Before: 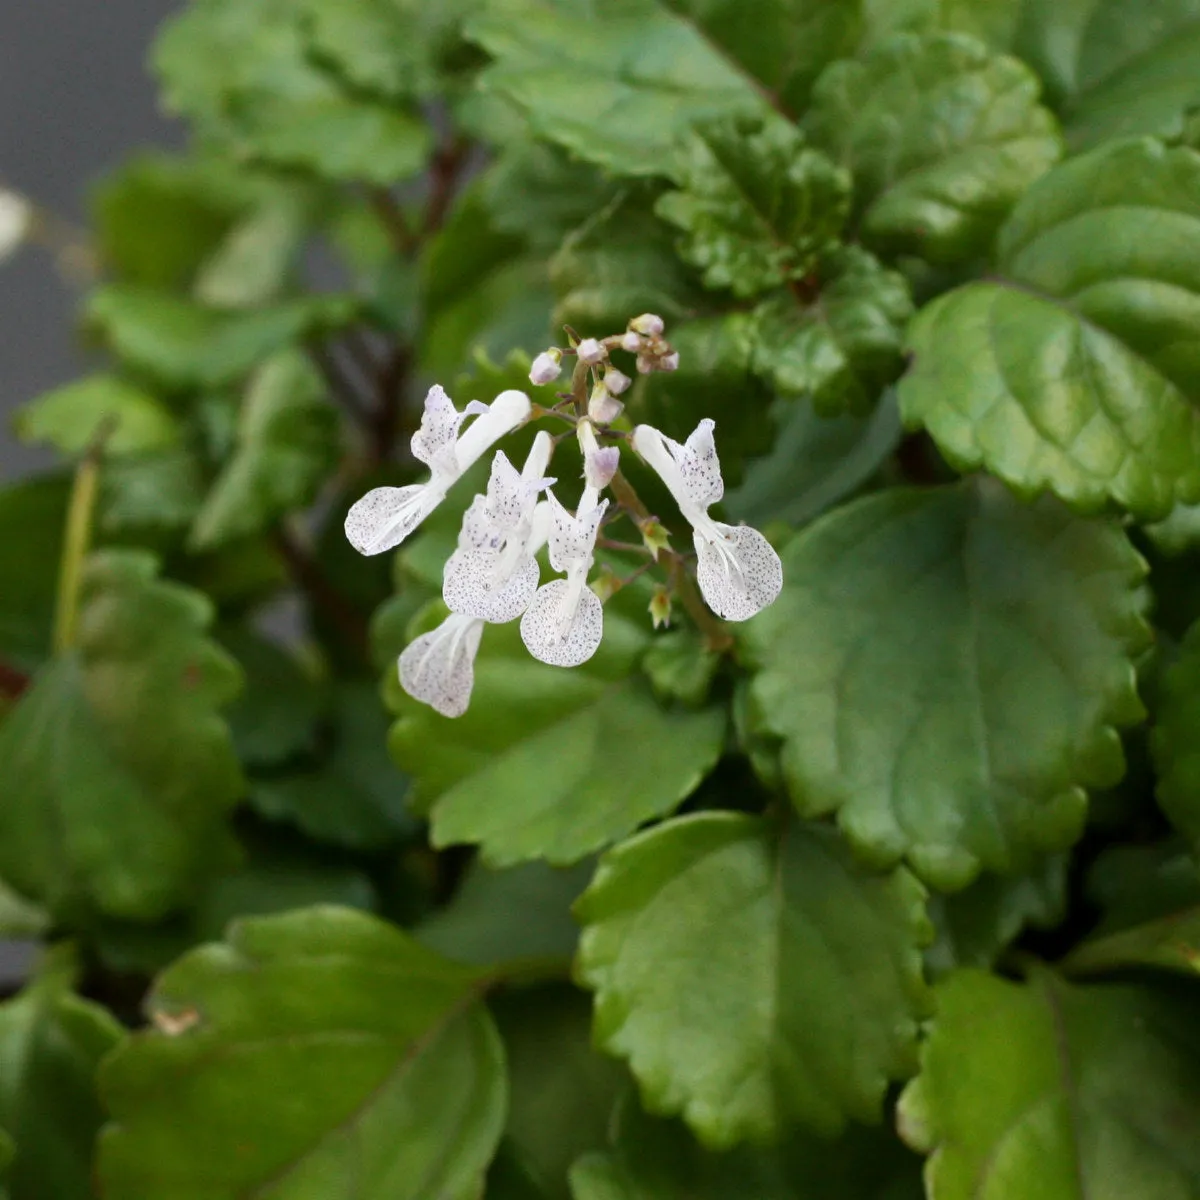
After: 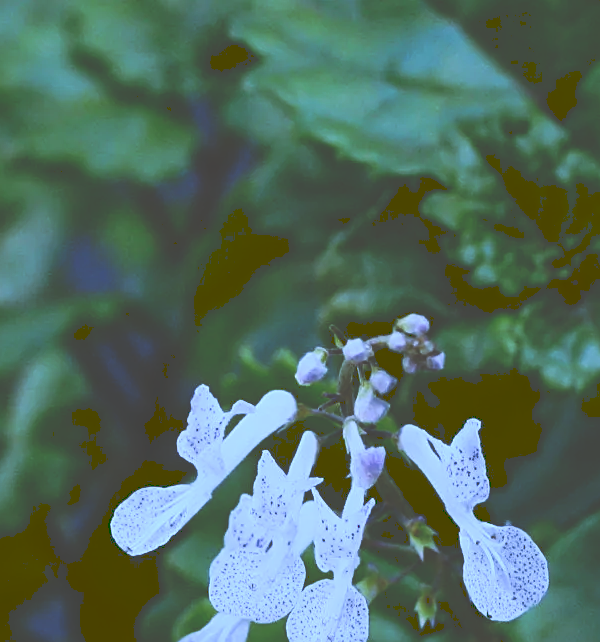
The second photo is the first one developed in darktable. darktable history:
exposure: exposure -0.462 EV, compensate highlight preservation false
tone curve: curves: ch0 [(0, 0) (0.003, 0.273) (0.011, 0.276) (0.025, 0.276) (0.044, 0.28) (0.069, 0.283) (0.1, 0.288) (0.136, 0.293) (0.177, 0.302) (0.224, 0.321) (0.277, 0.349) (0.335, 0.393) (0.399, 0.448) (0.468, 0.51) (0.543, 0.589) (0.623, 0.677) (0.709, 0.761) (0.801, 0.839) (0.898, 0.909) (1, 1)], preserve colors none
crop: left 19.556%, right 30.401%, bottom 46.458%
white balance: red 0.766, blue 1.537
sharpen: on, module defaults
contrast brightness saturation: contrast 0.15, brightness -0.01, saturation 0.1
